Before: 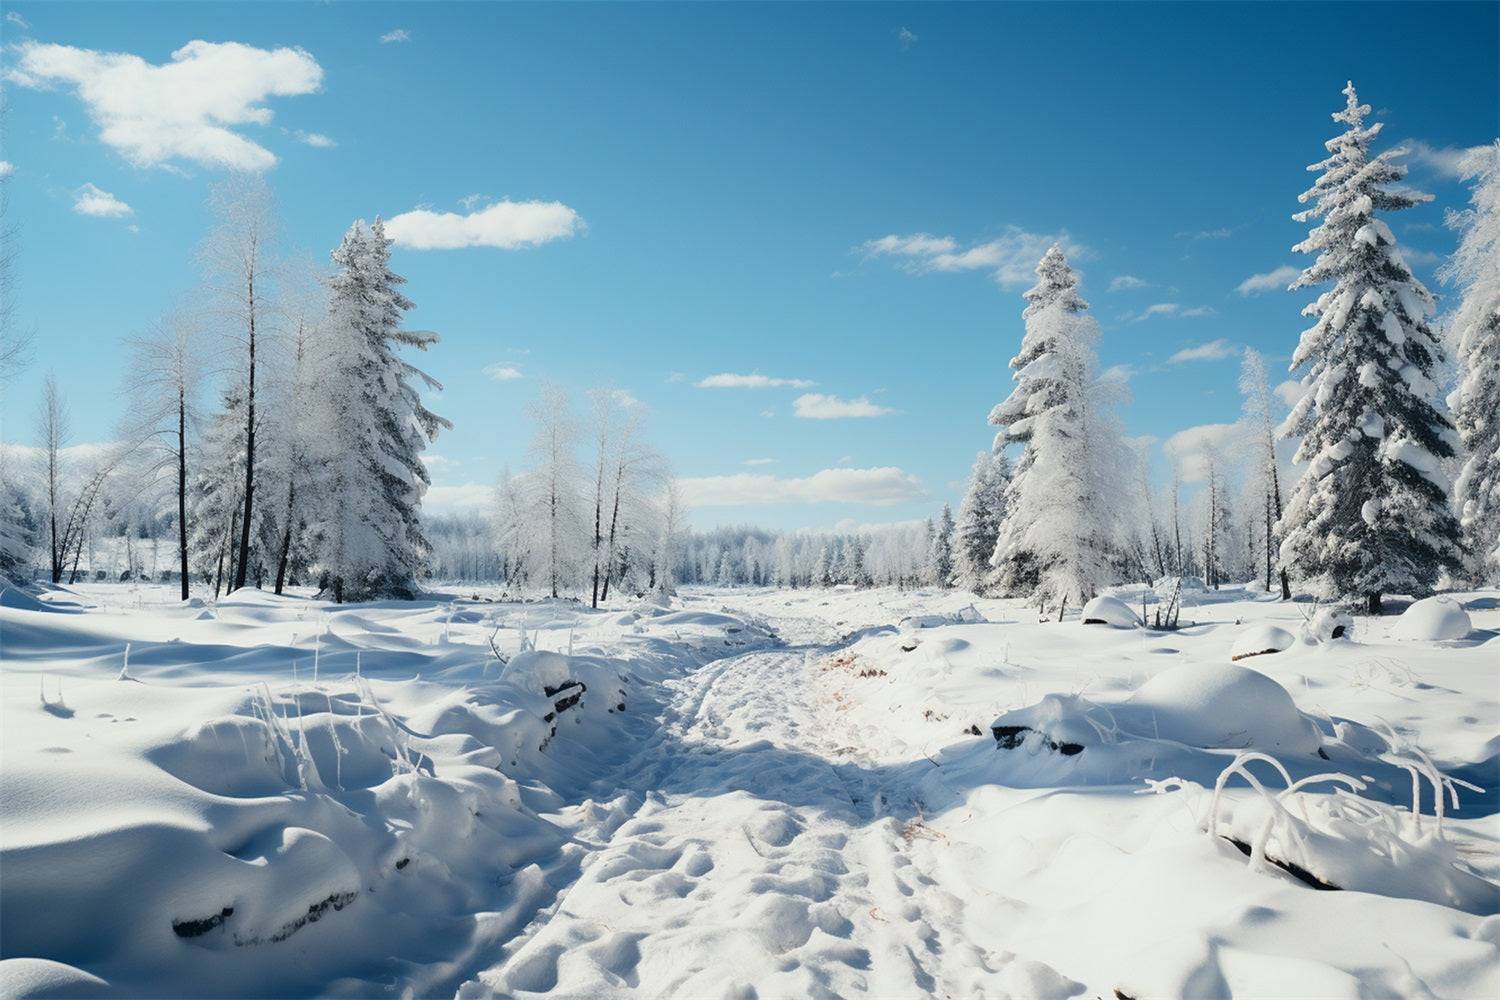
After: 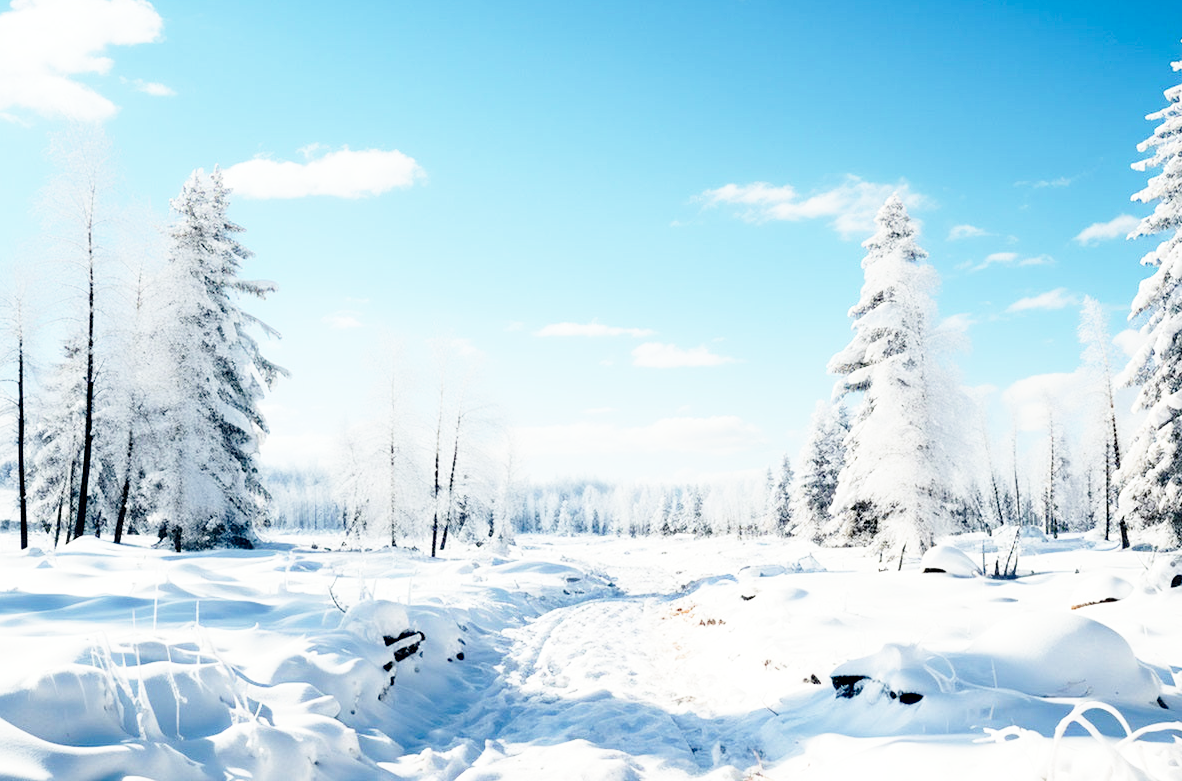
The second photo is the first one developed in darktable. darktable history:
crop and rotate: left 10.77%, top 5.1%, right 10.41%, bottom 16.76%
base curve: curves: ch0 [(0, 0) (0.028, 0.03) (0.105, 0.232) (0.387, 0.748) (0.754, 0.968) (1, 1)], fusion 1, exposure shift 0.576, preserve colors none
